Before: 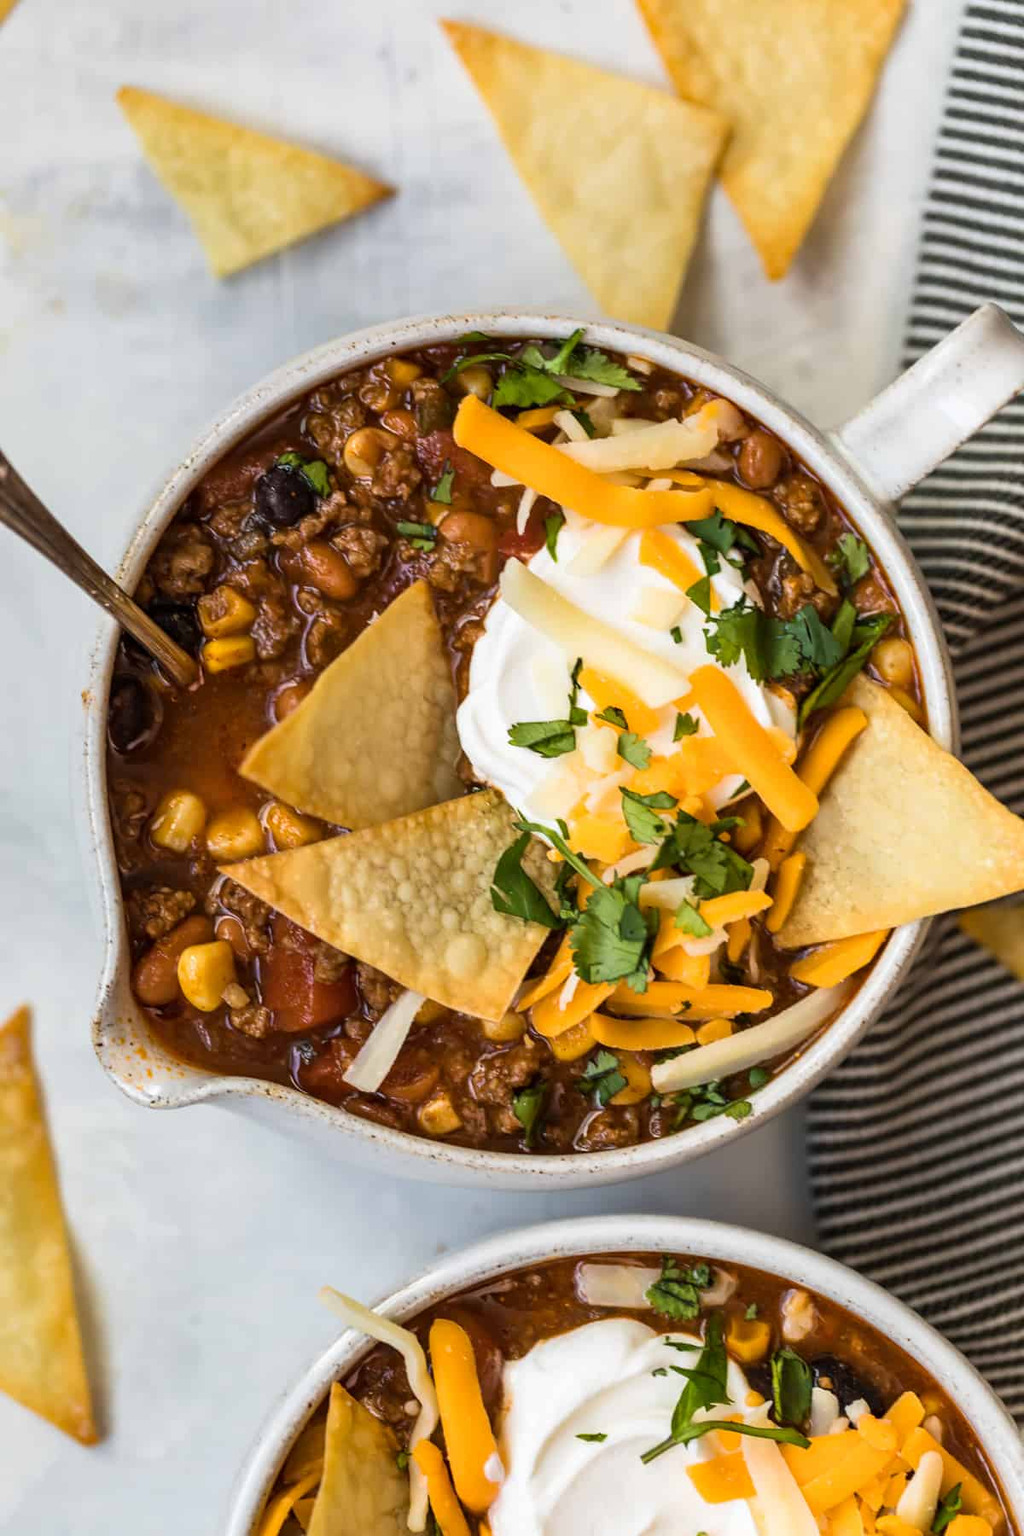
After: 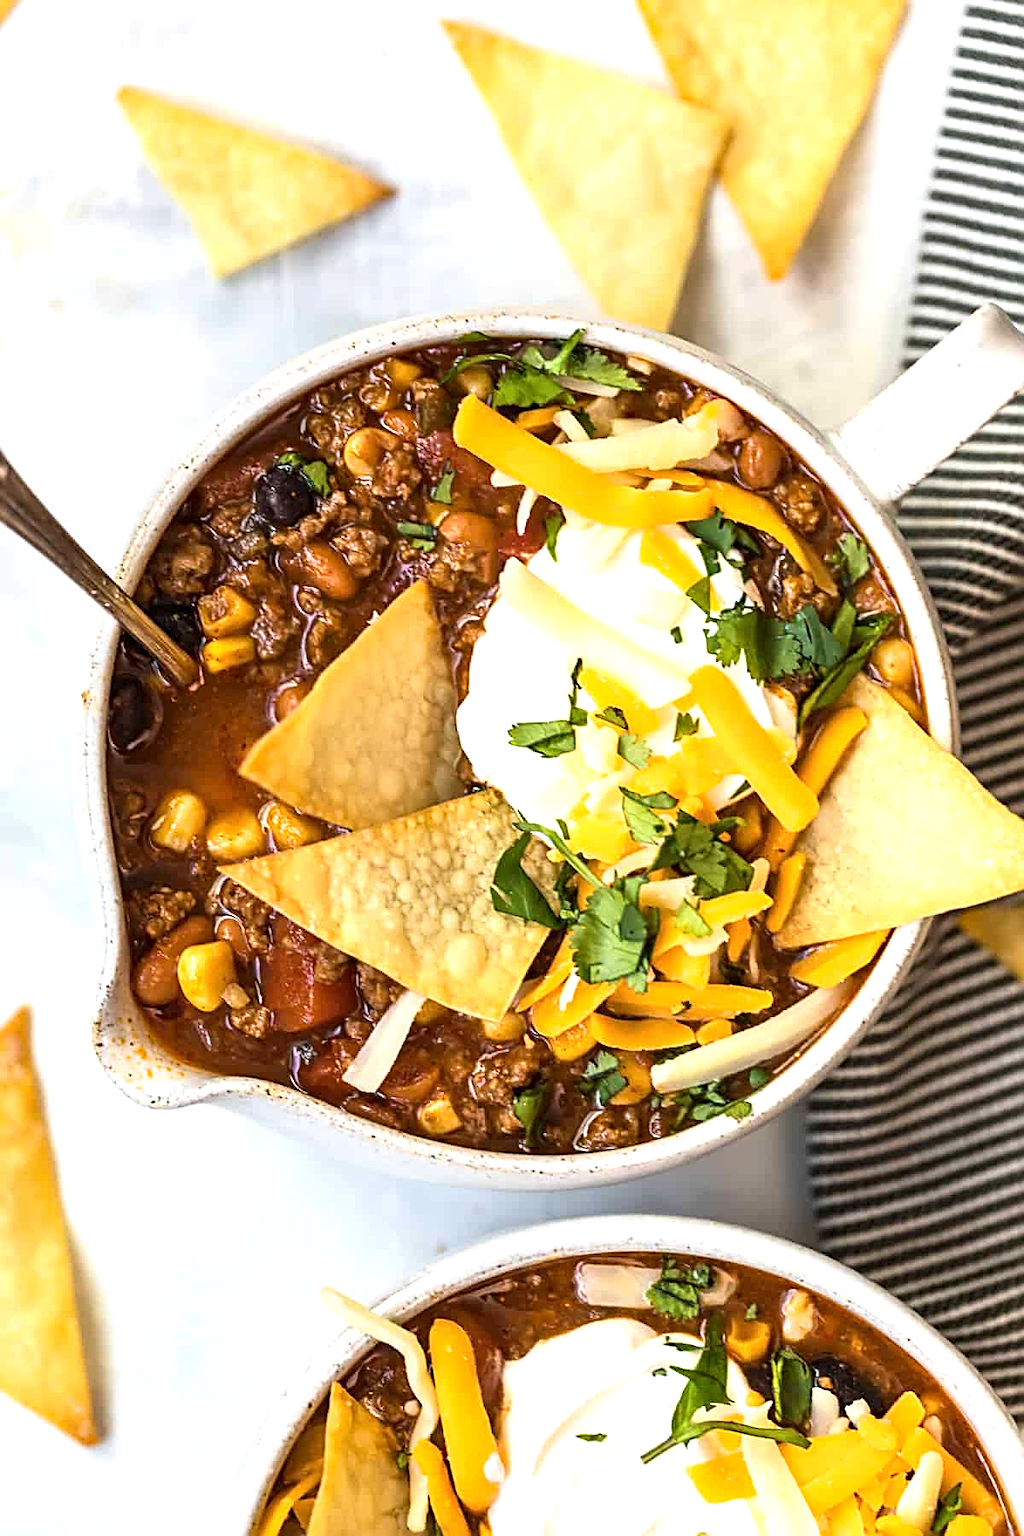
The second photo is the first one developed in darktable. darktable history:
contrast brightness saturation: contrast 0.096, brightness 0.015, saturation 0.02
sharpen: radius 2.551, amount 0.647
exposure: black level correction 0, exposure 0.699 EV, compensate exposure bias true, compensate highlight preservation false
